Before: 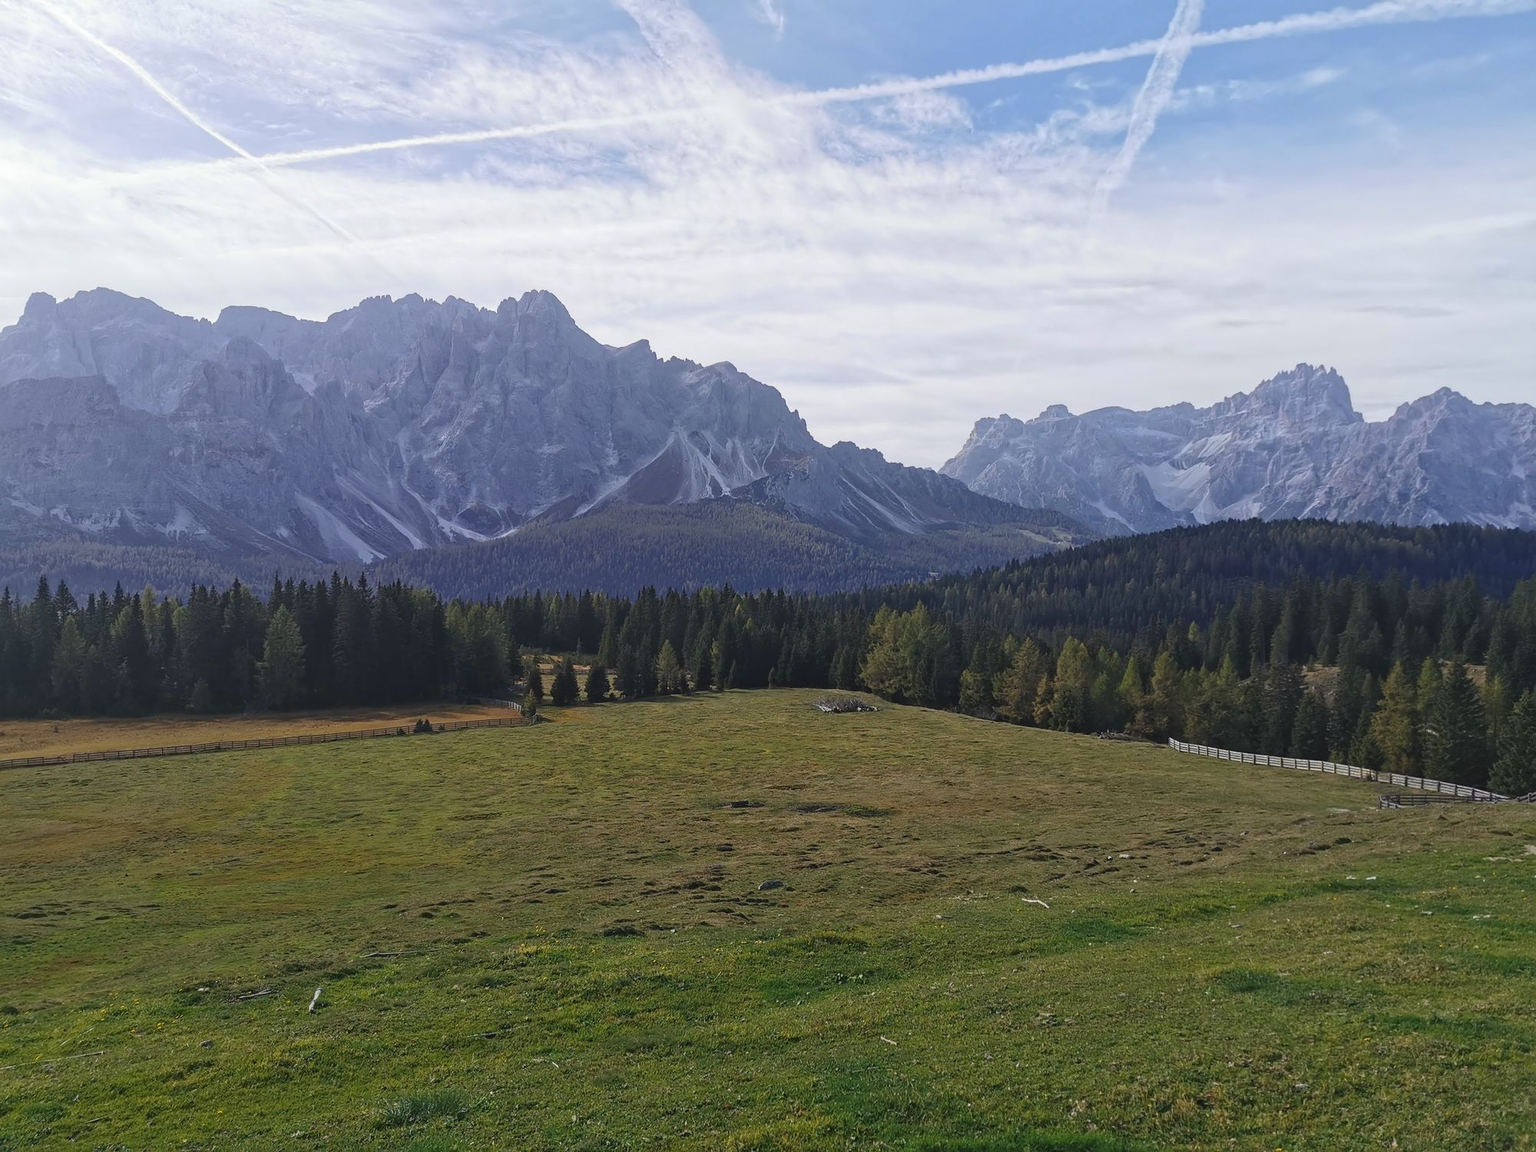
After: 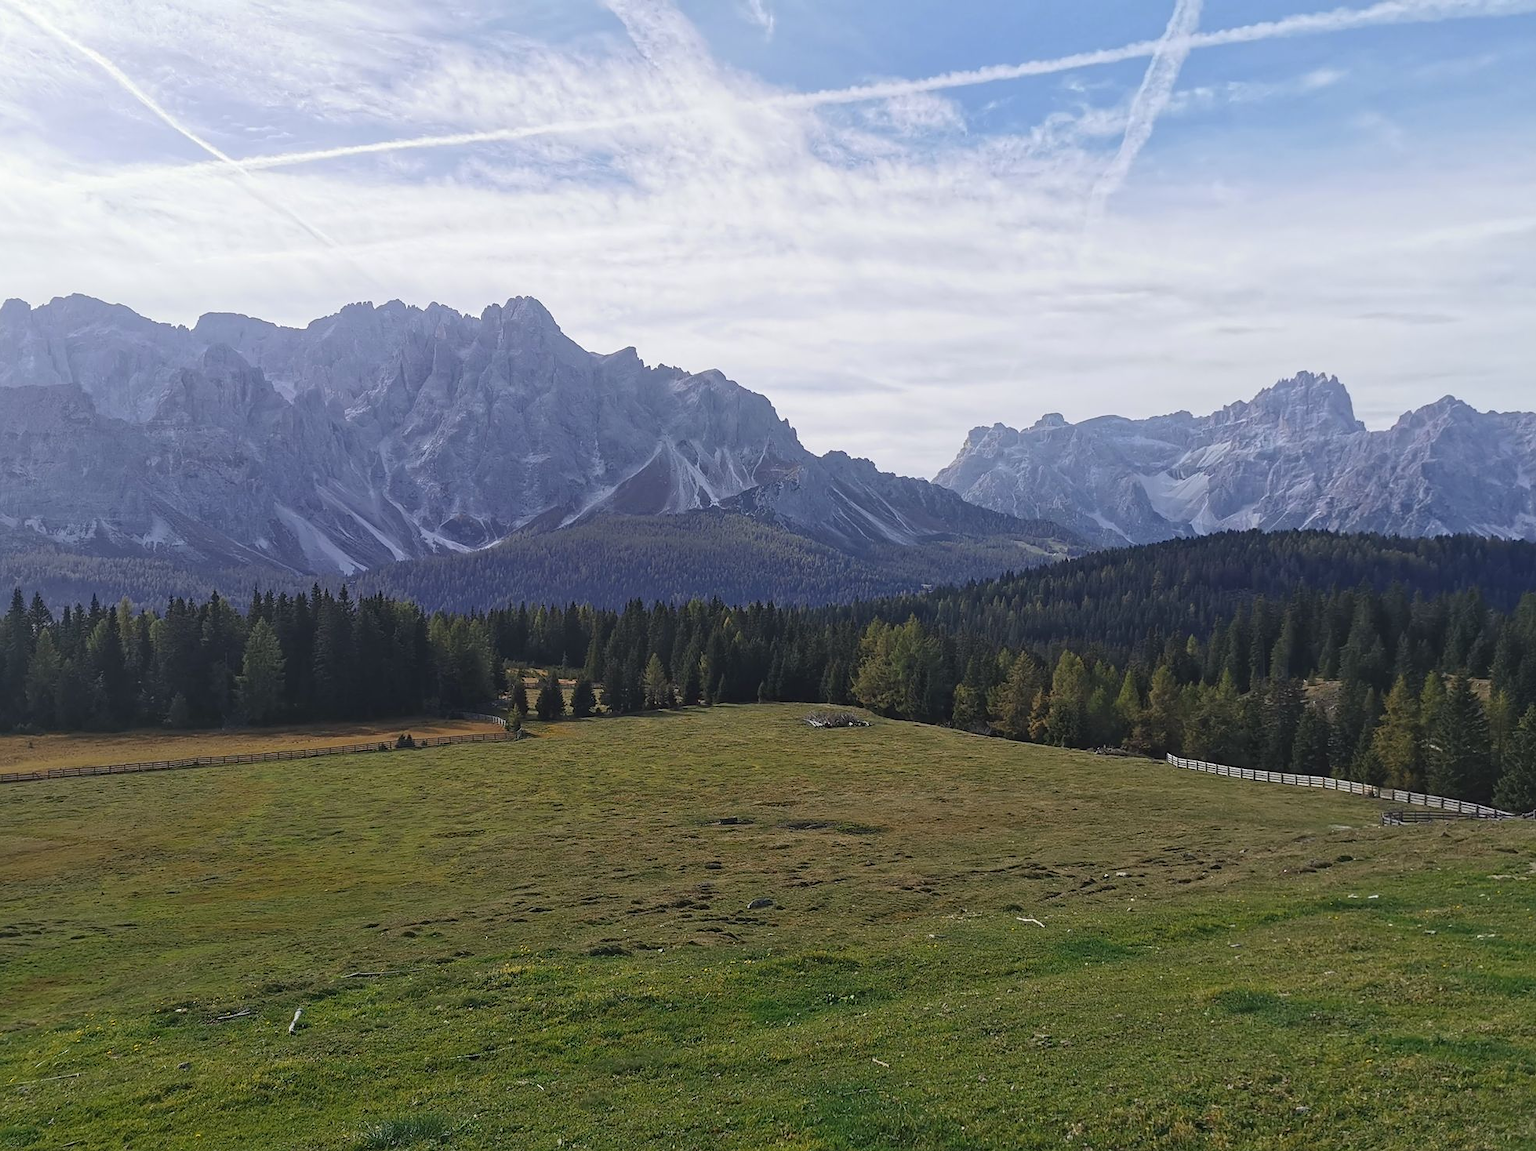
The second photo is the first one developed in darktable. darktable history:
crop: left 1.743%, right 0.268%, bottom 2.011%
sharpen: amount 0.2
